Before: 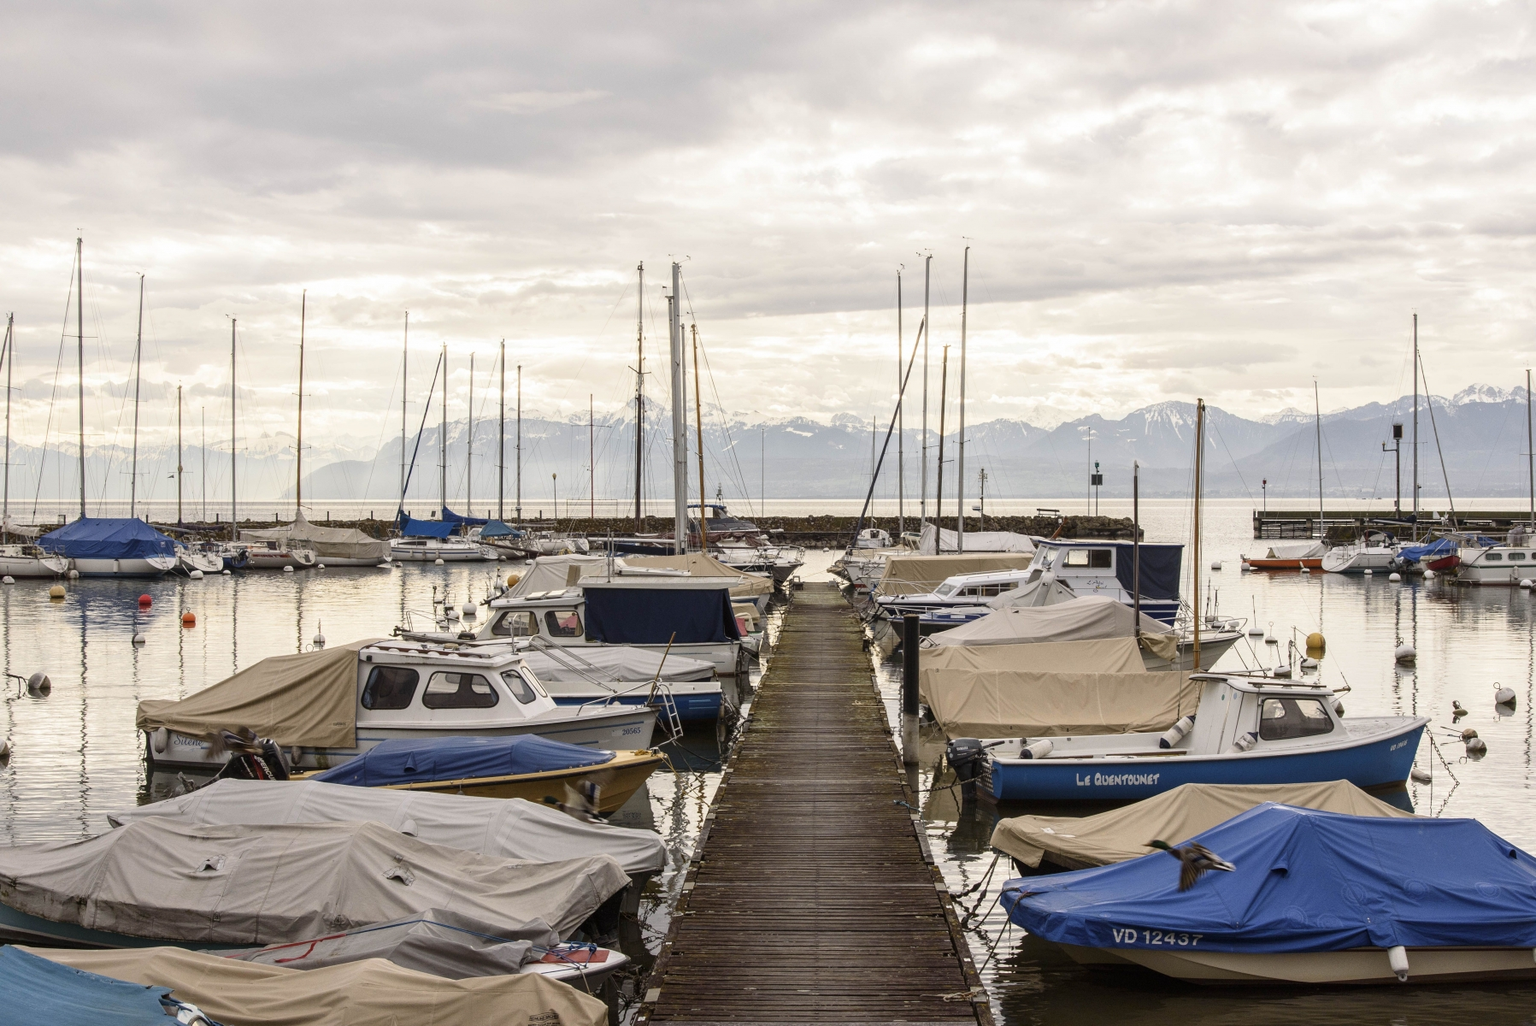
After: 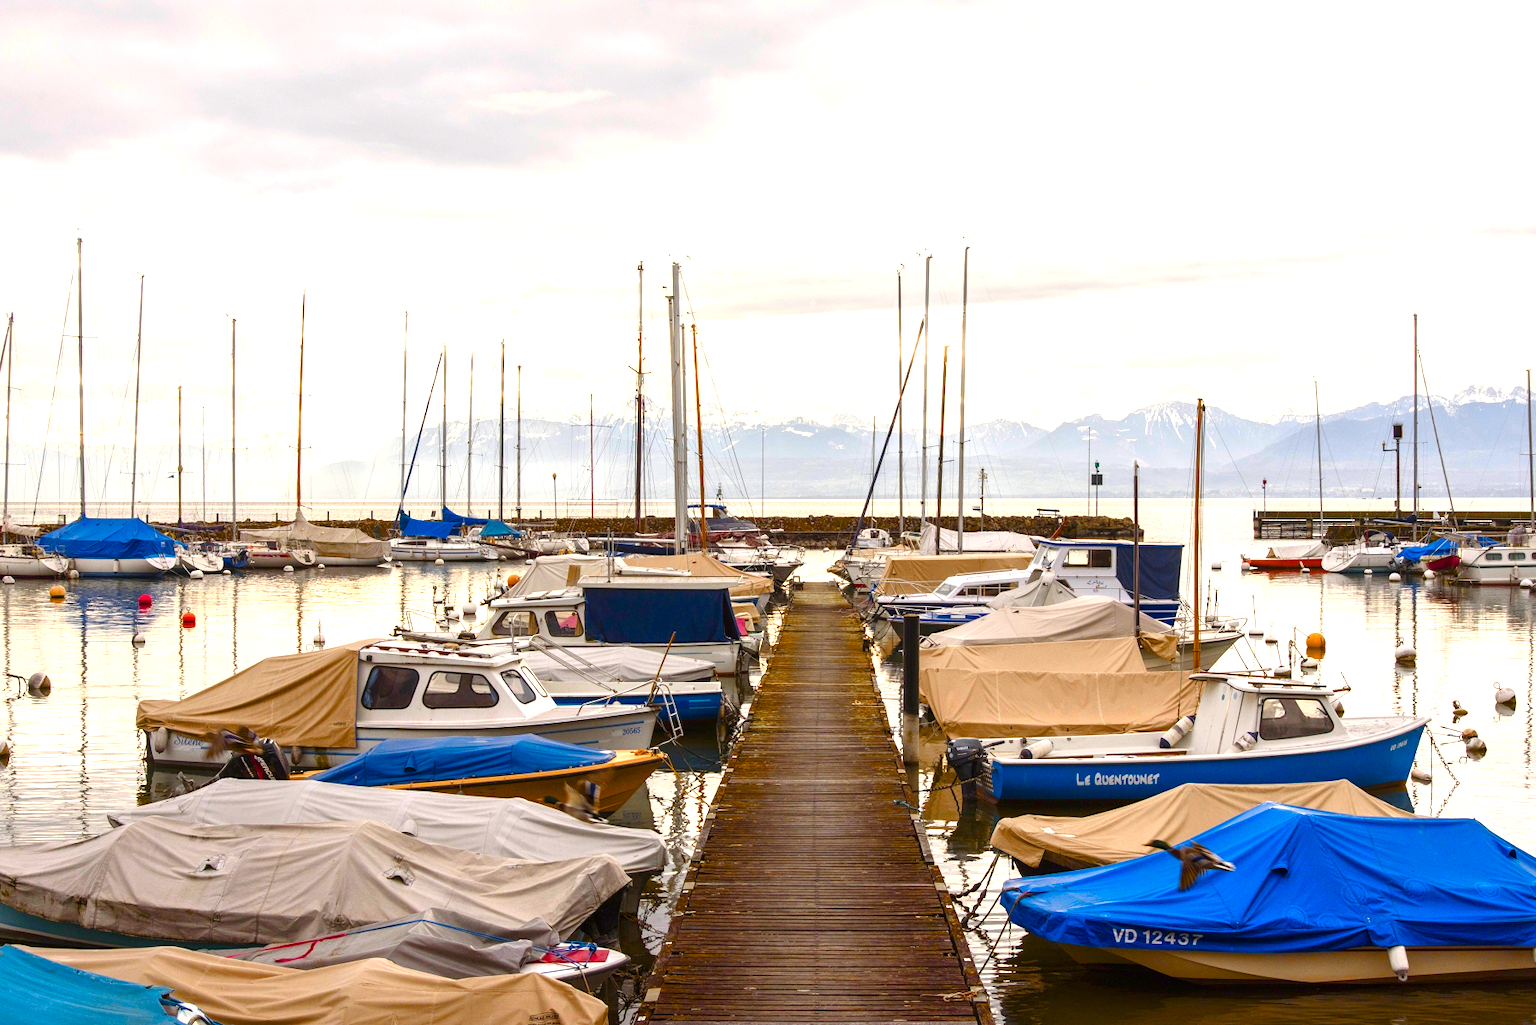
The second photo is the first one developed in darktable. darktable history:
color zones: curves: ch1 [(0.29, 0.492) (0.373, 0.185) (0.509, 0.481)]; ch2 [(0.25, 0.462) (0.749, 0.457)], mix 40.67%
color balance rgb: linear chroma grading › global chroma 25%, perceptual saturation grading › global saturation 45%, perceptual saturation grading › highlights -50%, perceptual saturation grading › shadows 30%, perceptual brilliance grading › global brilliance 18%, global vibrance 40%
